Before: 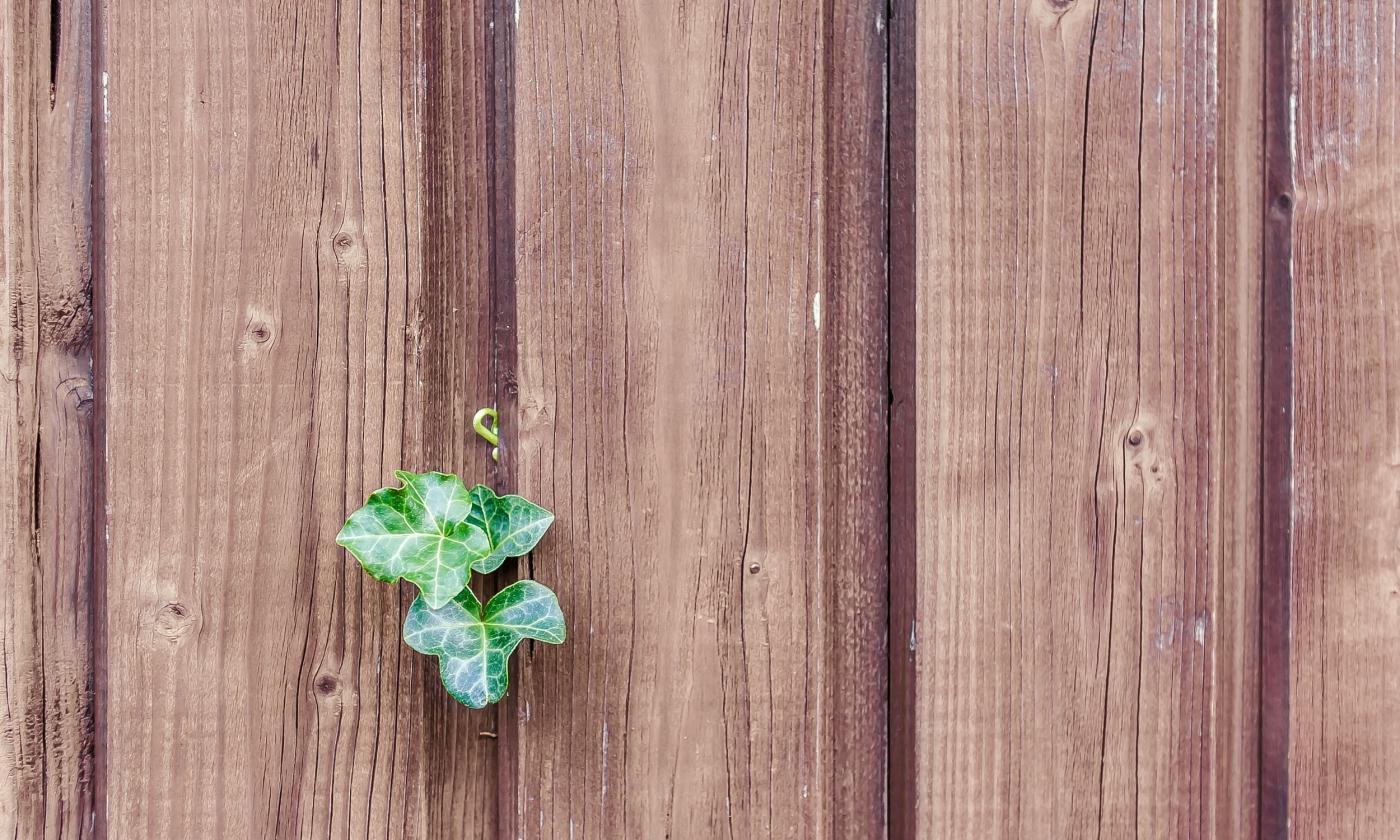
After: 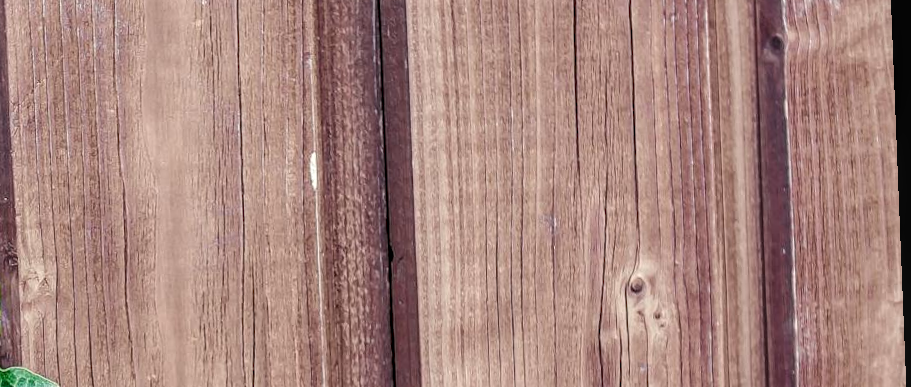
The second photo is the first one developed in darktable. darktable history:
crop: left 36.005%, top 18.293%, right 0.31%, bottom 38.444%
rotate and perspective: rotation -2.29°, automatic cropping off
local contrast: on, module defaults
